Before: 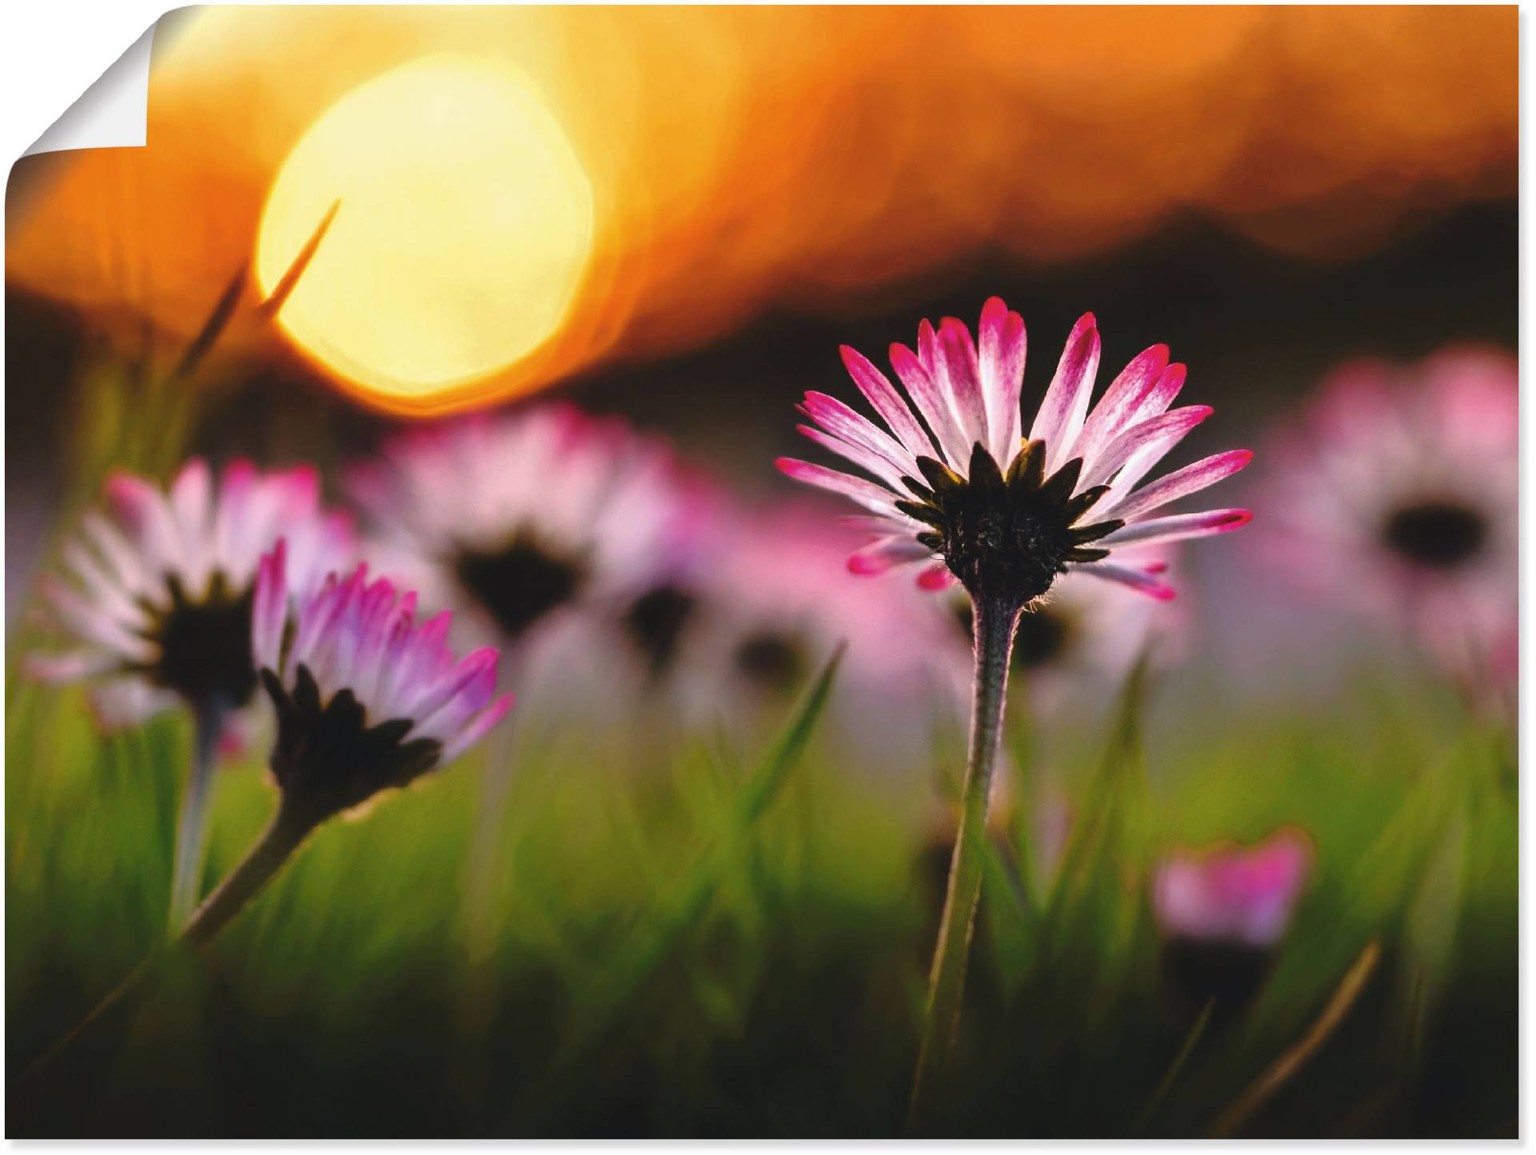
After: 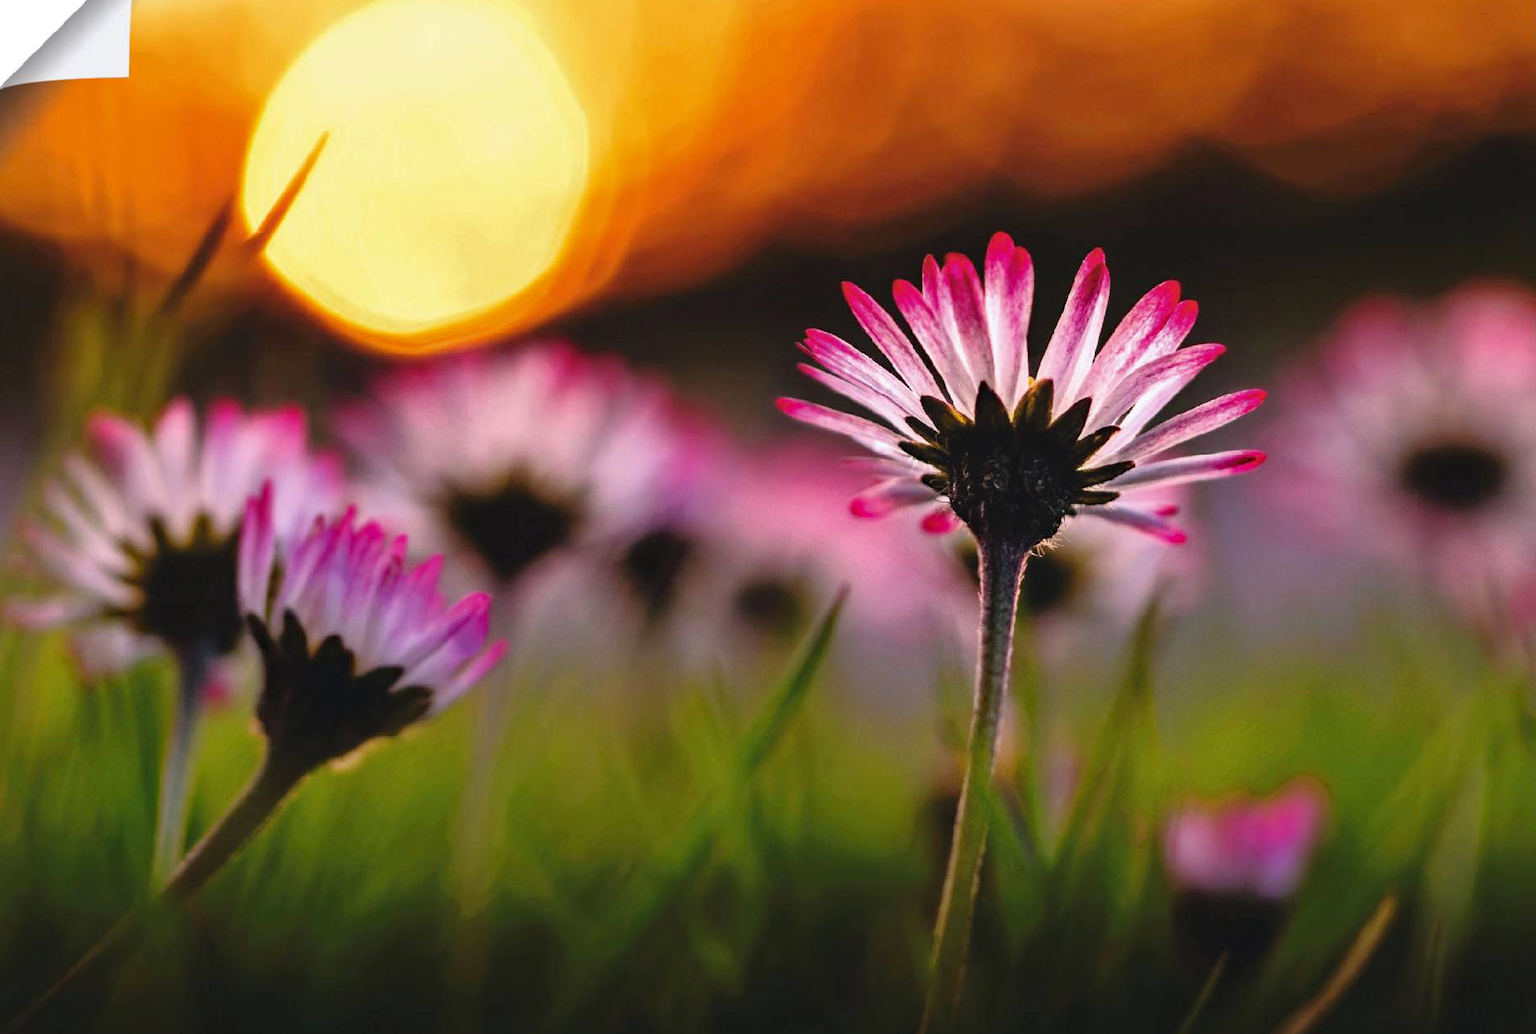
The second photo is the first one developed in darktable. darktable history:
crop: left 1.379%, top 6.168%, right 1.317%, bottom 6.647%
haze removal: compatibility mode true, adaptive false
